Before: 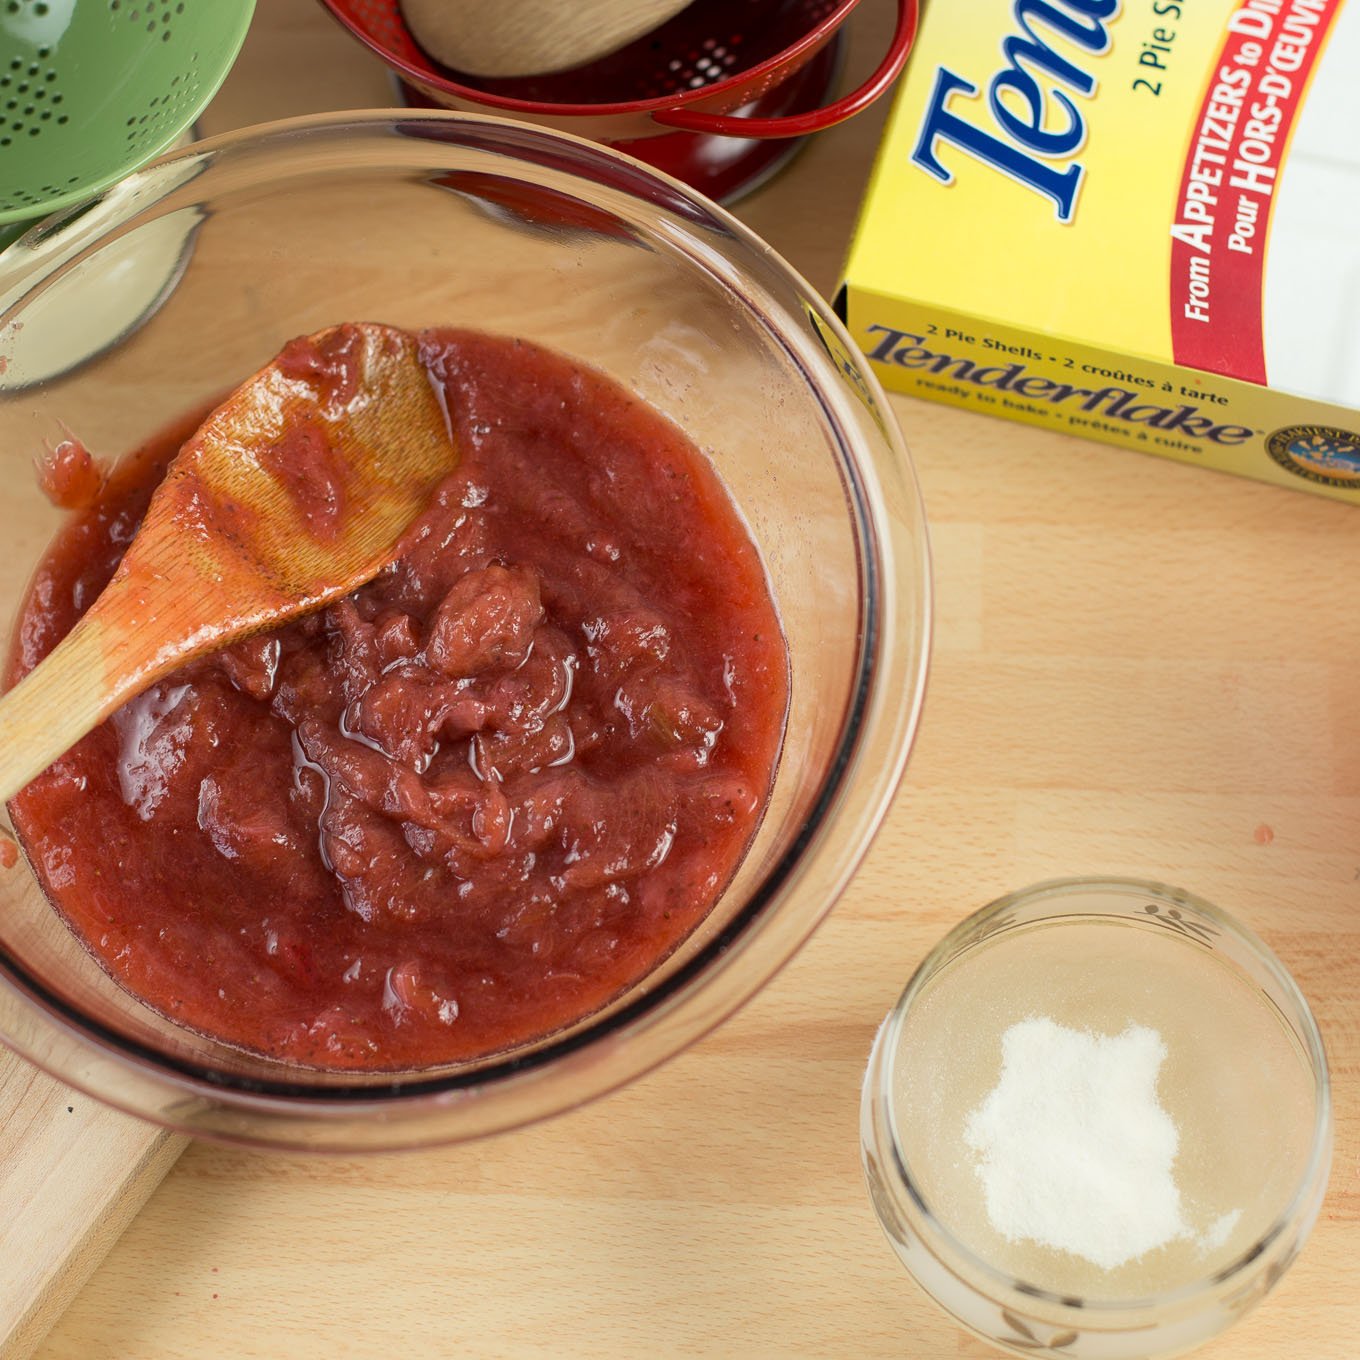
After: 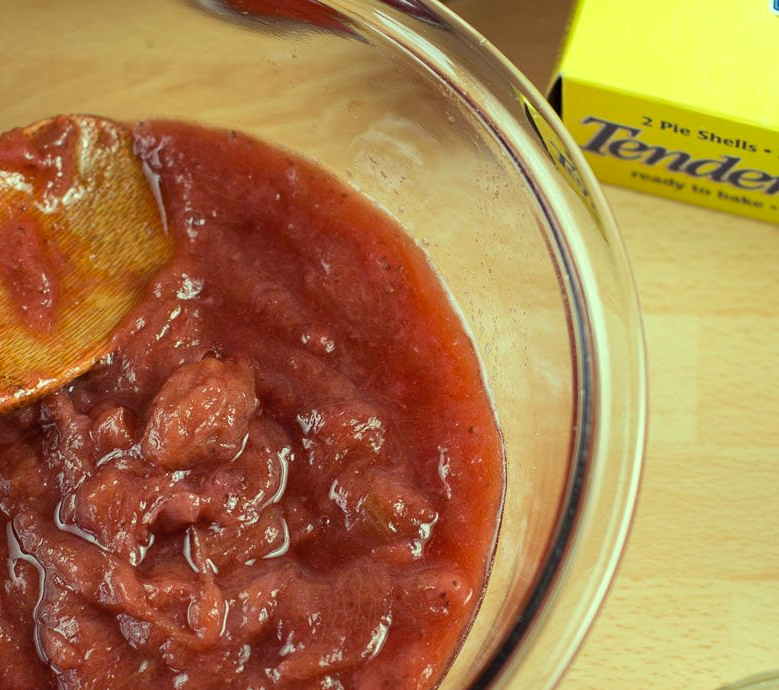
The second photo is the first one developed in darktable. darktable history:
shadows and highlights: shadows 24.83, highlights -25.17
color balance rgb: highlights gain › luminance 15.412%, highlights gain › chroma 7.118%, highlights gain › hue 127.52°, perceptual saturation grading › global saturation 0.967%, saturation formula JzAzBz (2021)
crop: left 20.975%, top 15.312%, right 21.729%, bottom 33.907%
